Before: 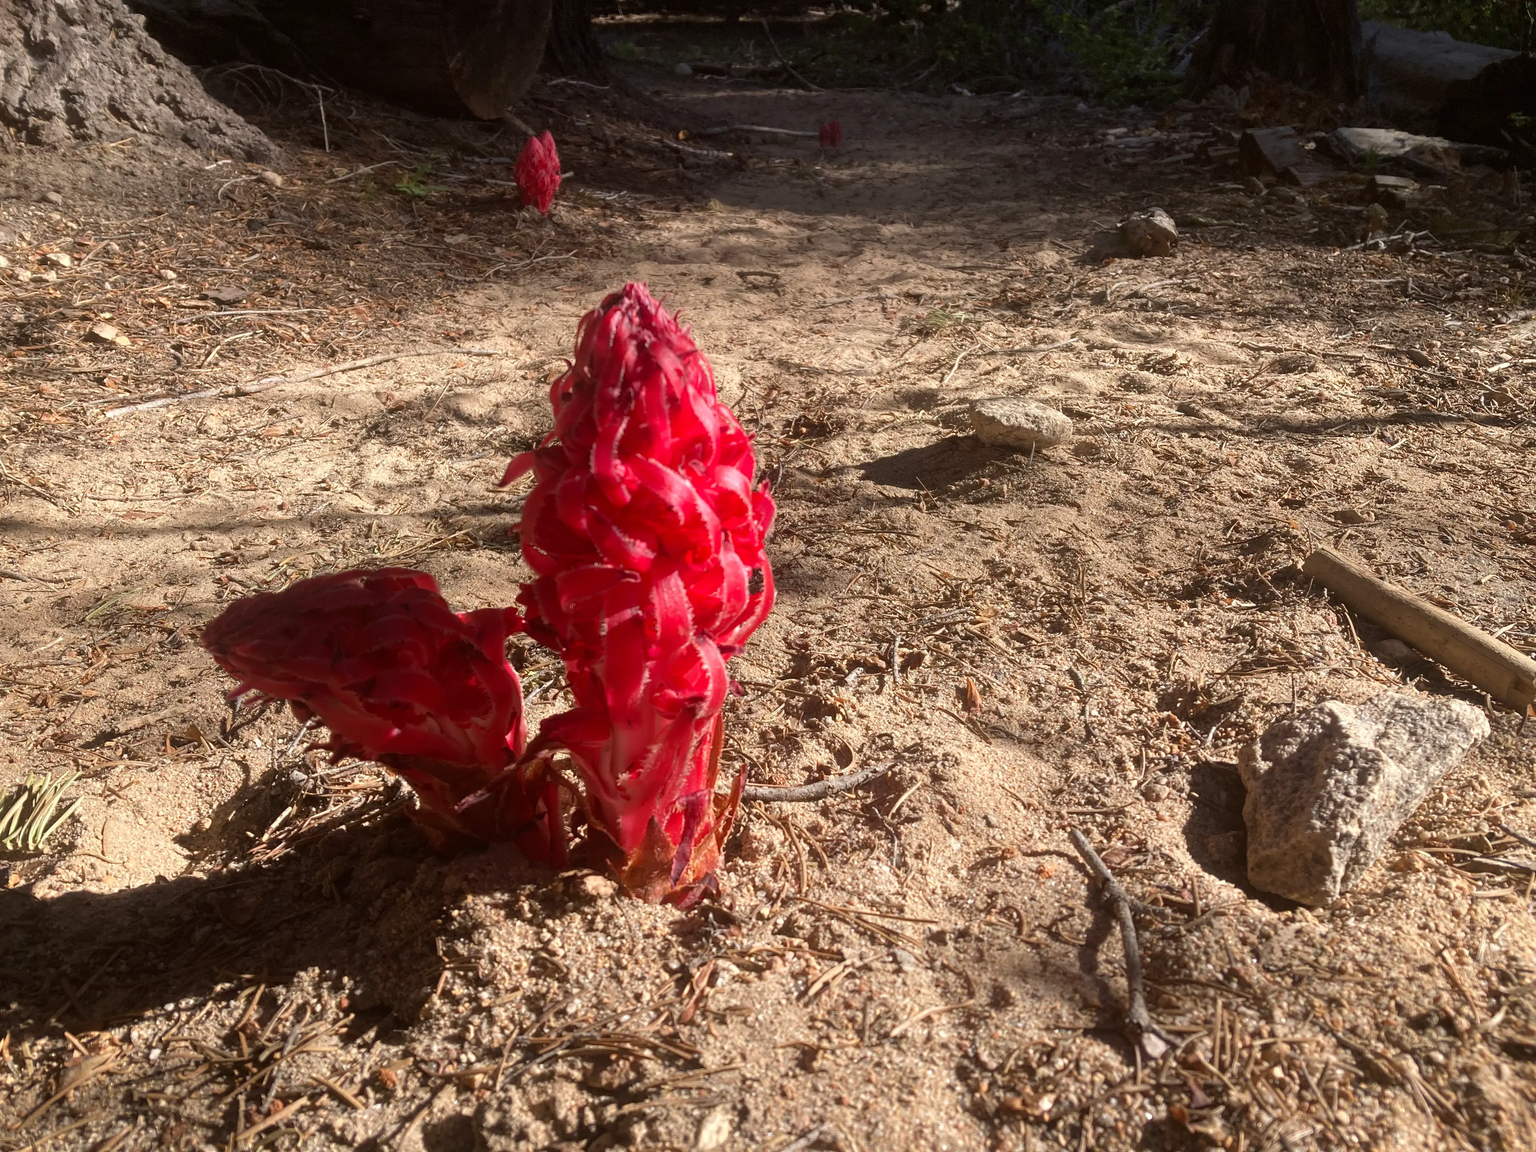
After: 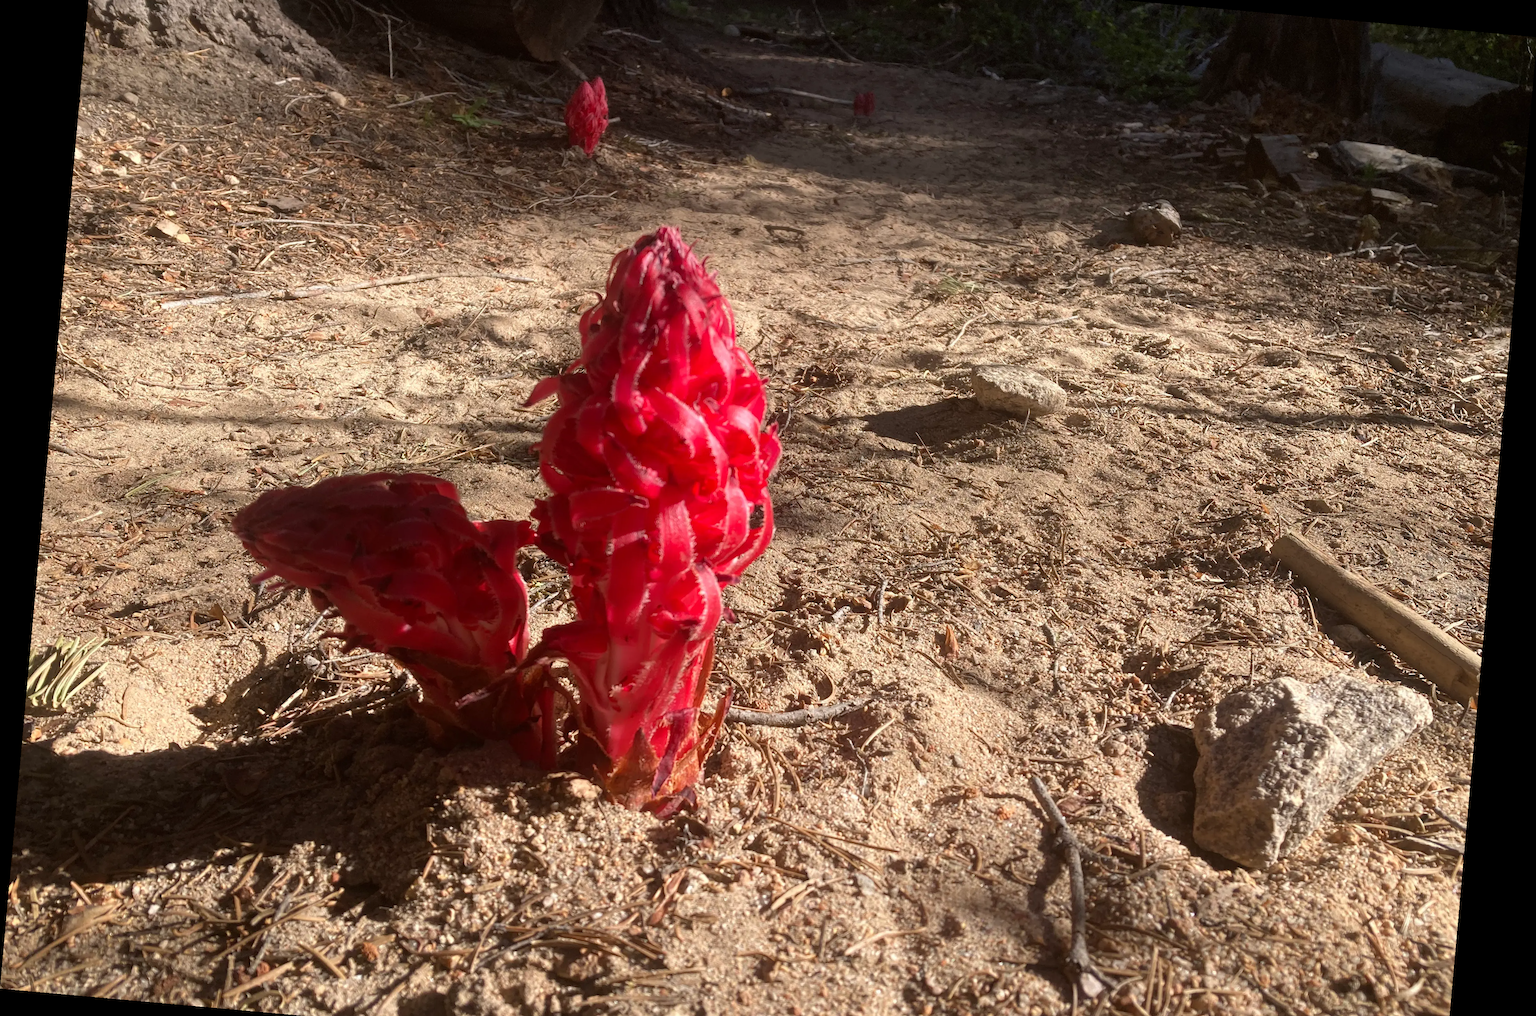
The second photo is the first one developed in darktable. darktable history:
rotate and perspective: rotation 5.12°, automatic cropping off
crop: top 7.625%, bottom 8.027%
